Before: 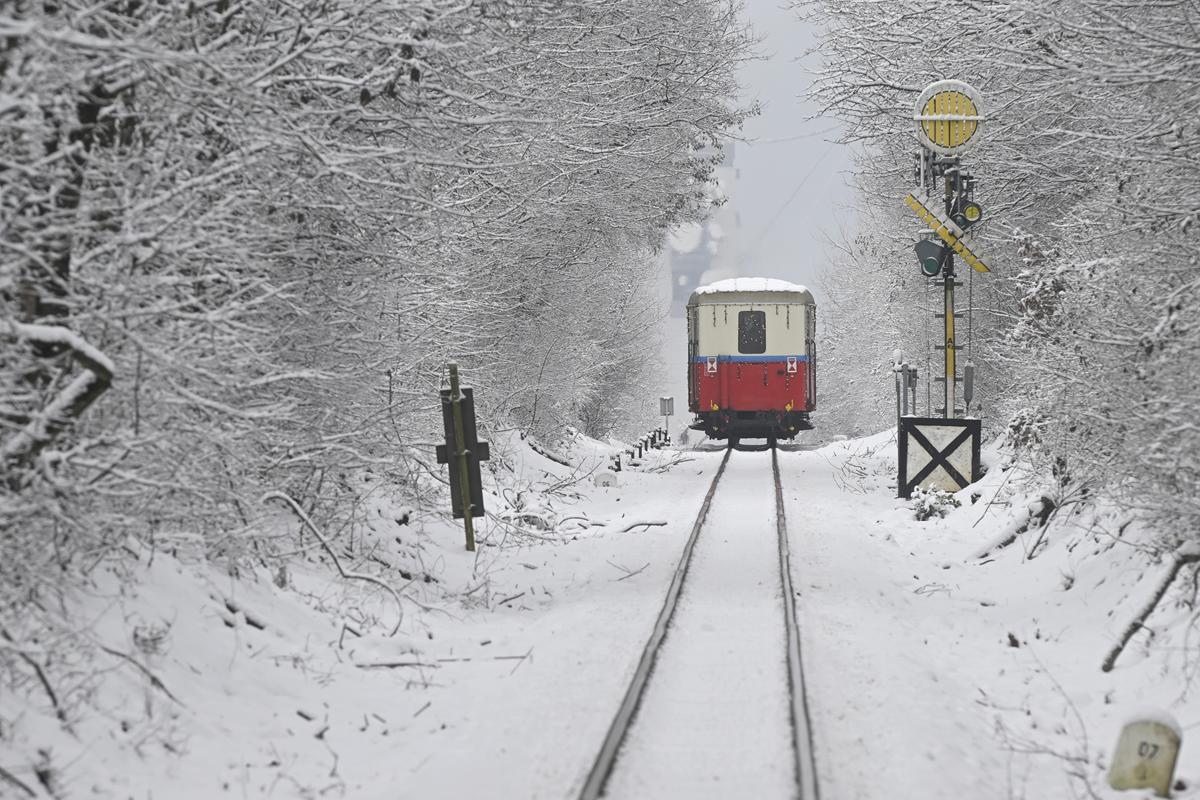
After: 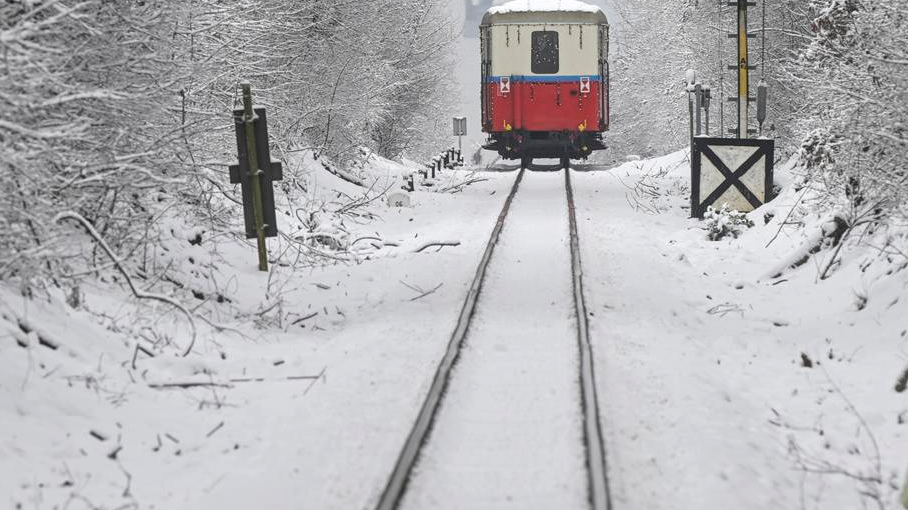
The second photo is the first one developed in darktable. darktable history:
crop and rotate: left 17.299%, top 35.115%, right 7.015%, bottom 1.024%
local contrast: on, module defaults
